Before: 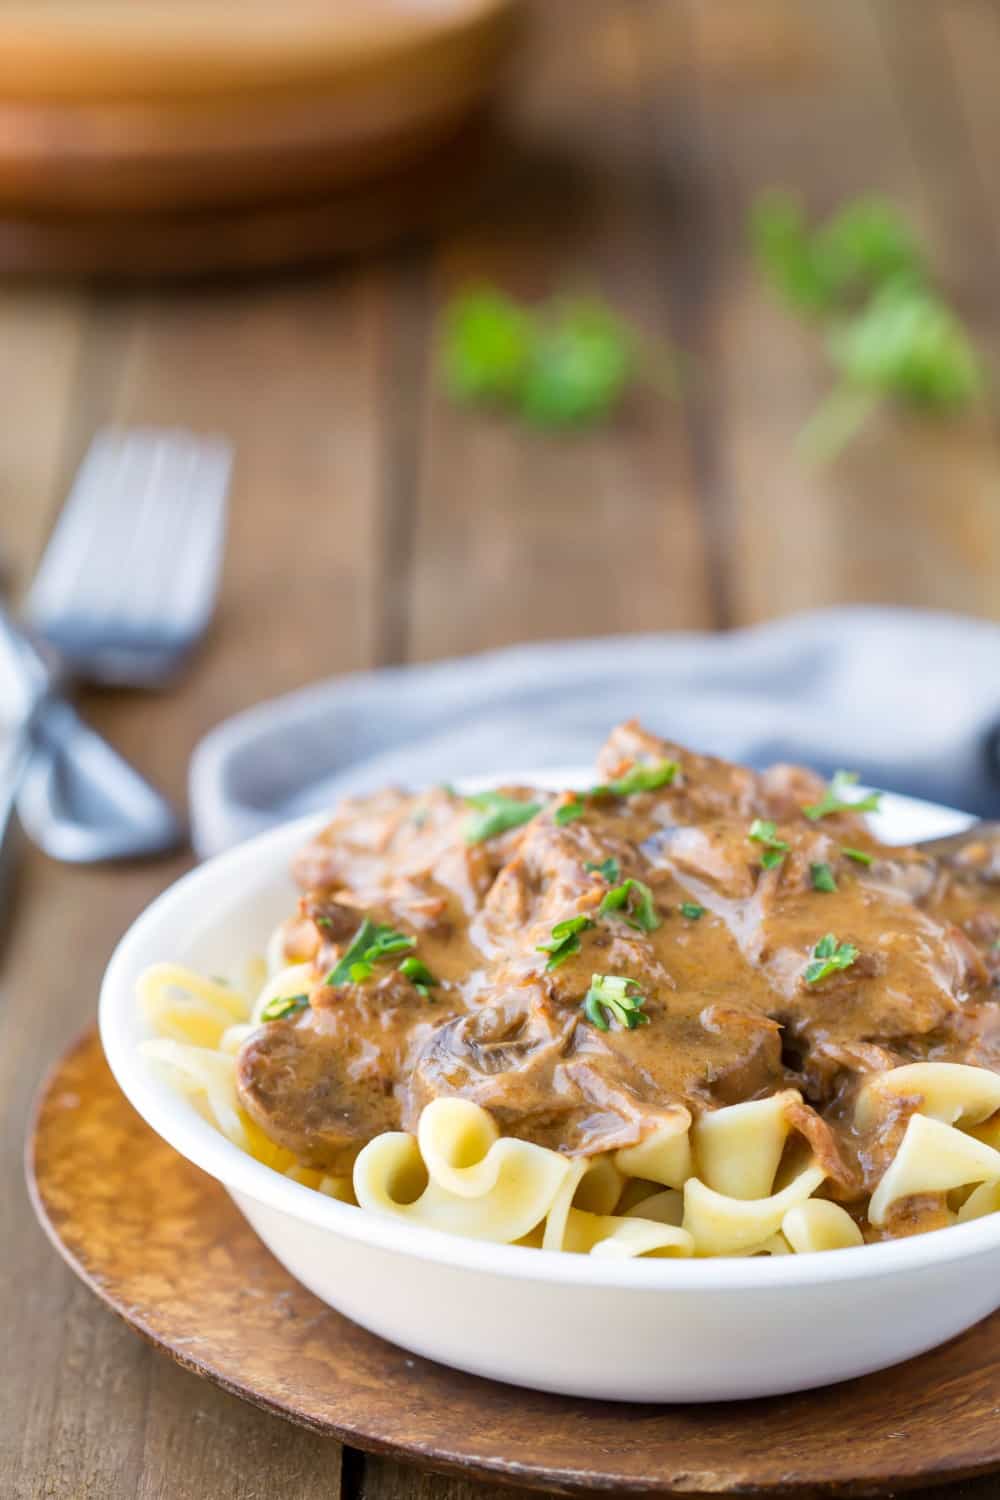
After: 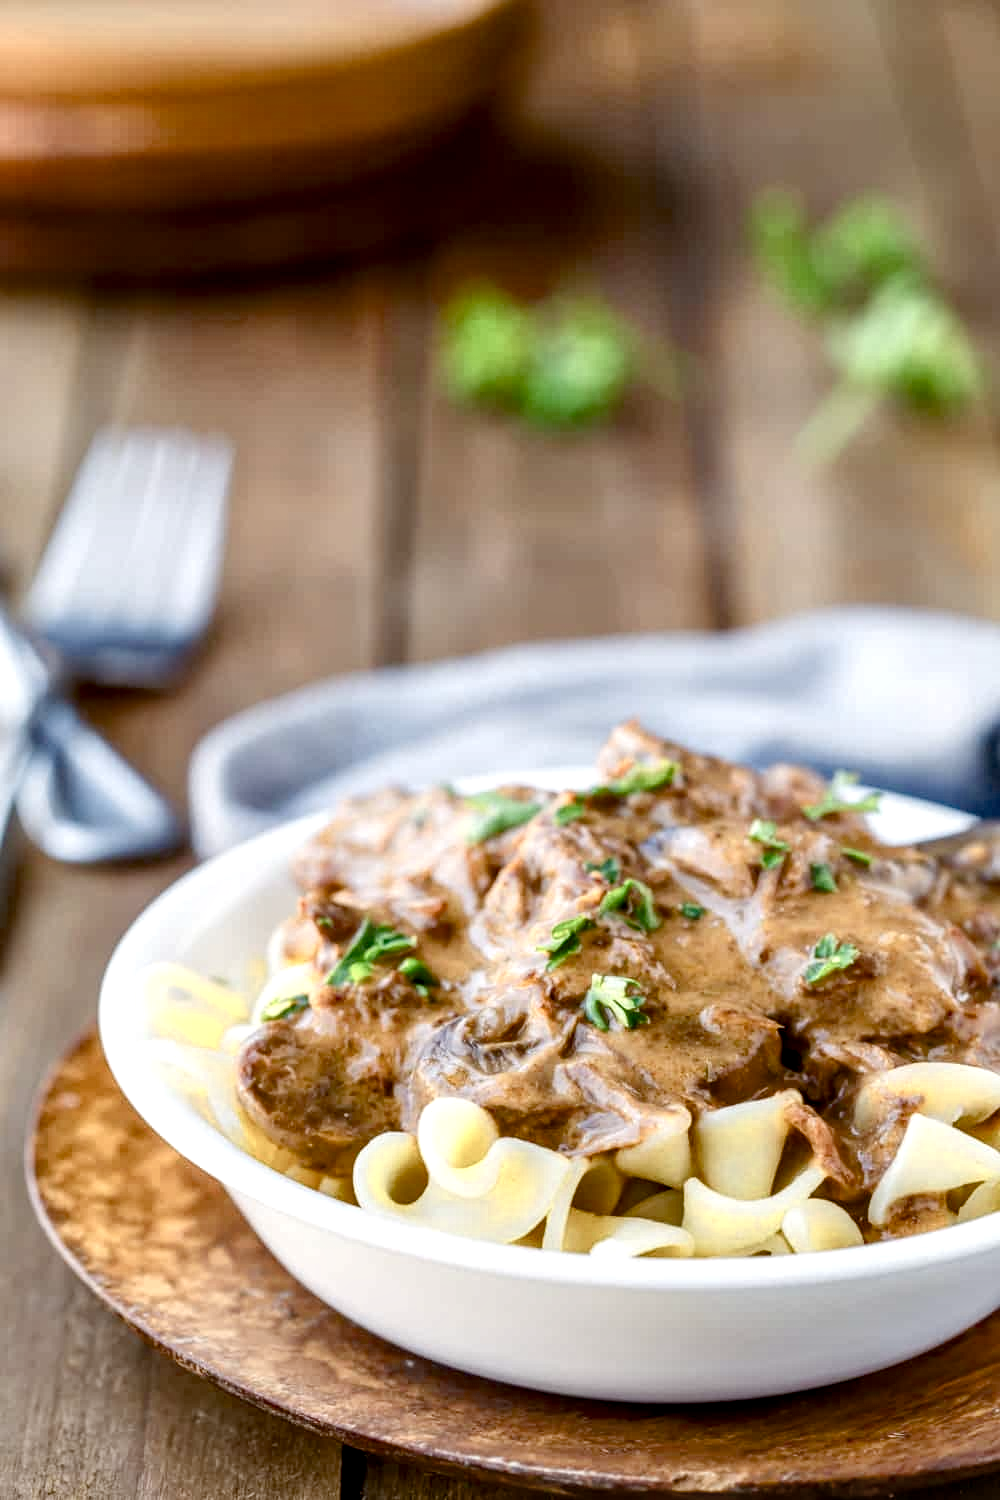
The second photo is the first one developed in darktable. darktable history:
local contrast: highlights 59%, detail 146%
color balance rgb: power › hue 61.46°, perceptual saturation grading › global saturation 20%, perceptual saturation grading › highlights -49.139%, perceptual saturation grading › shadows 24.285%, saturation formula JzAzBz (2021)
